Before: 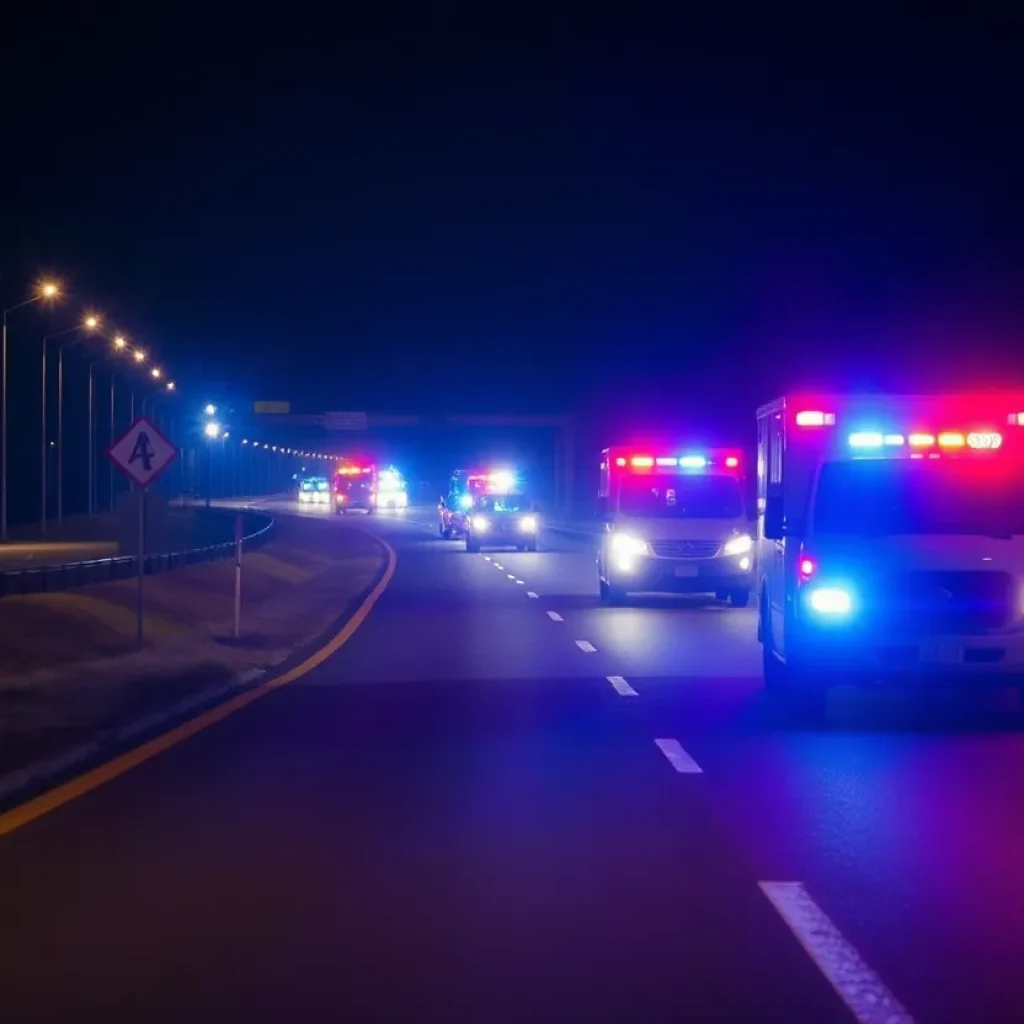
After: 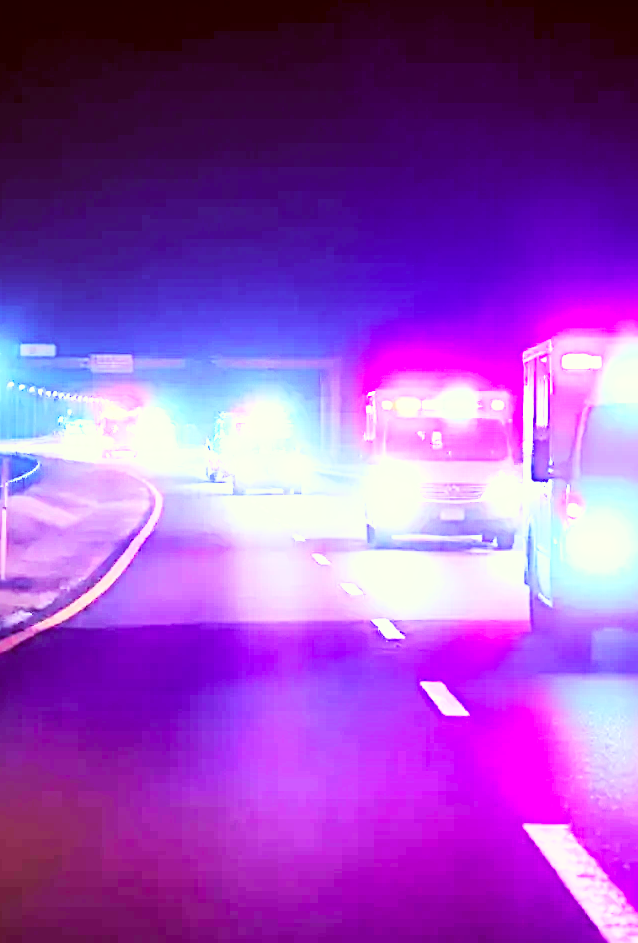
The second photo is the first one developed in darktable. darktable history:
base curve: curves: ch0 [(0, 0.003) (0.001, 0.002) (0.006, 0.004) (0.02, 0.022) (0.048, 0.086) (0.094, 0.234) (0.162, 0.431) (0.258, 0.629) (0.385, 0.8) (0.548, 0.918) (0.751, 0.988) (1, 1)], preserve colors none
color correction: highlights a* -5.94, highlights b* 9.48, shadows a* 10.12, shadows b* 23.94
tone equalizer: -8 EV 0.06 EV, smoothing diameter 25%, edges refinement/feathering 10, preserve details guided filter
exposure: black level correction 0, exposure 1.9 EV, compensate highlight preservation false
contrast brightness saturation: contrast 0.2, brightness 0.16, saturation 0.22
sharpen: radius 4.883
levels: mode automatic, black 0.023%, white 99.97%, levels [0.062, 0.494, 0.925]
crop and rotate: left 22.918%, top 5.629%, right 14.711%, bottom 2.247%
